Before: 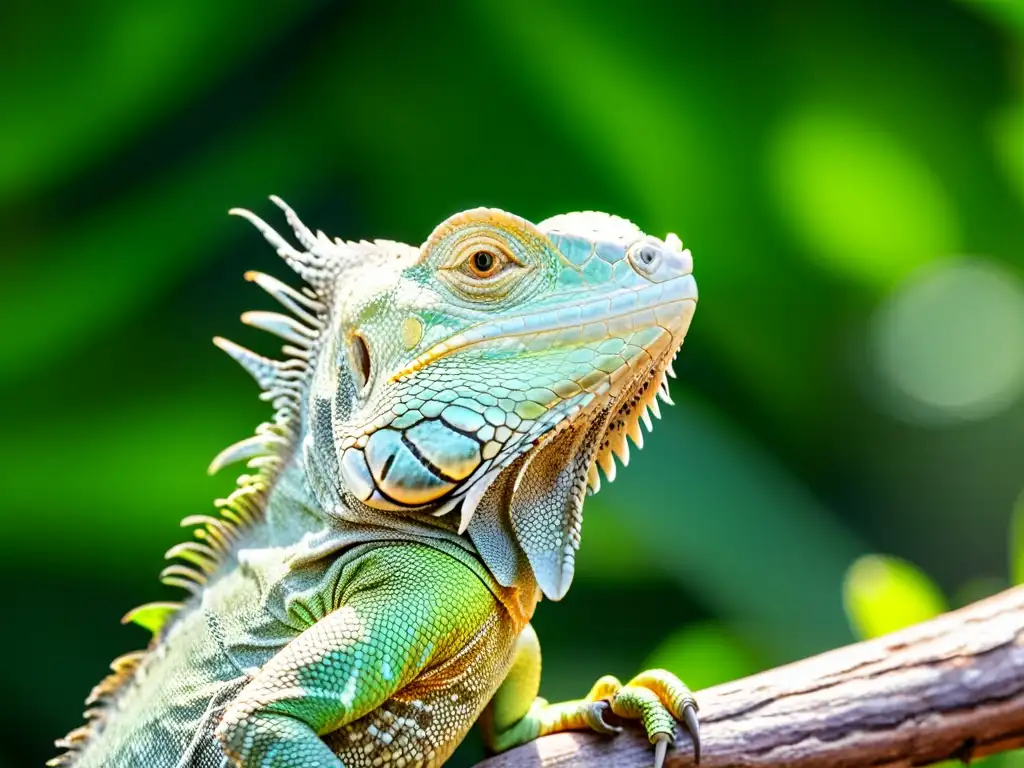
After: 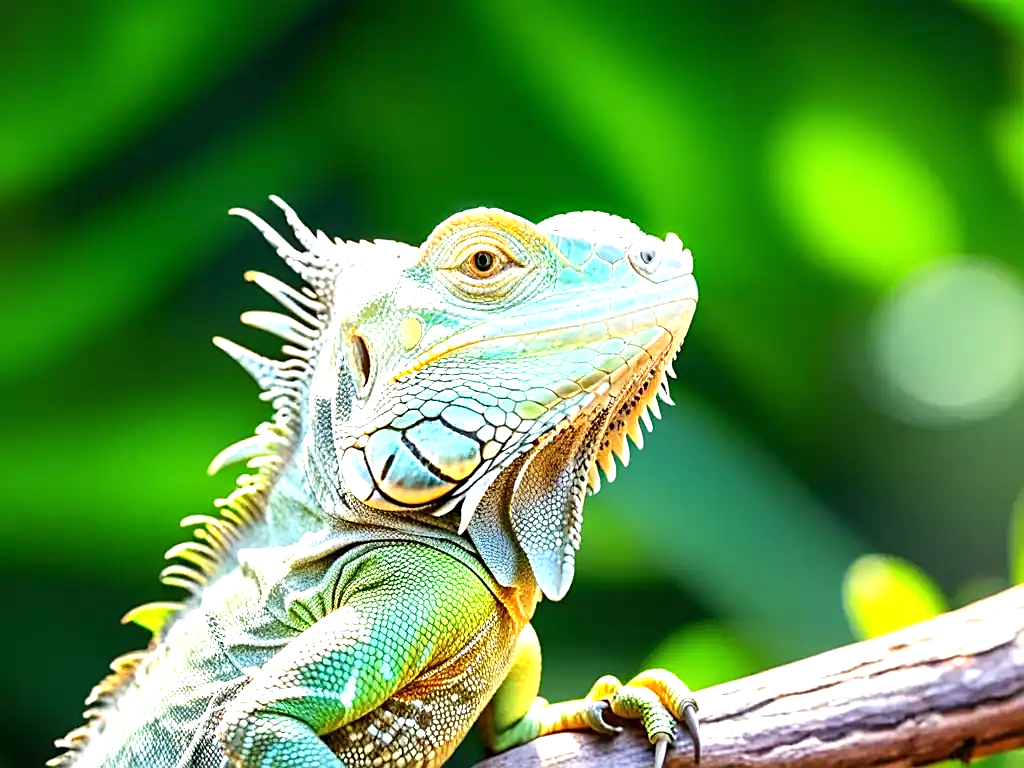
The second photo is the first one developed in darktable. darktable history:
sharpen: on, module defaults
exposure: black level correction 0, exposure 0.701 EV, compensate highlight preservation false
